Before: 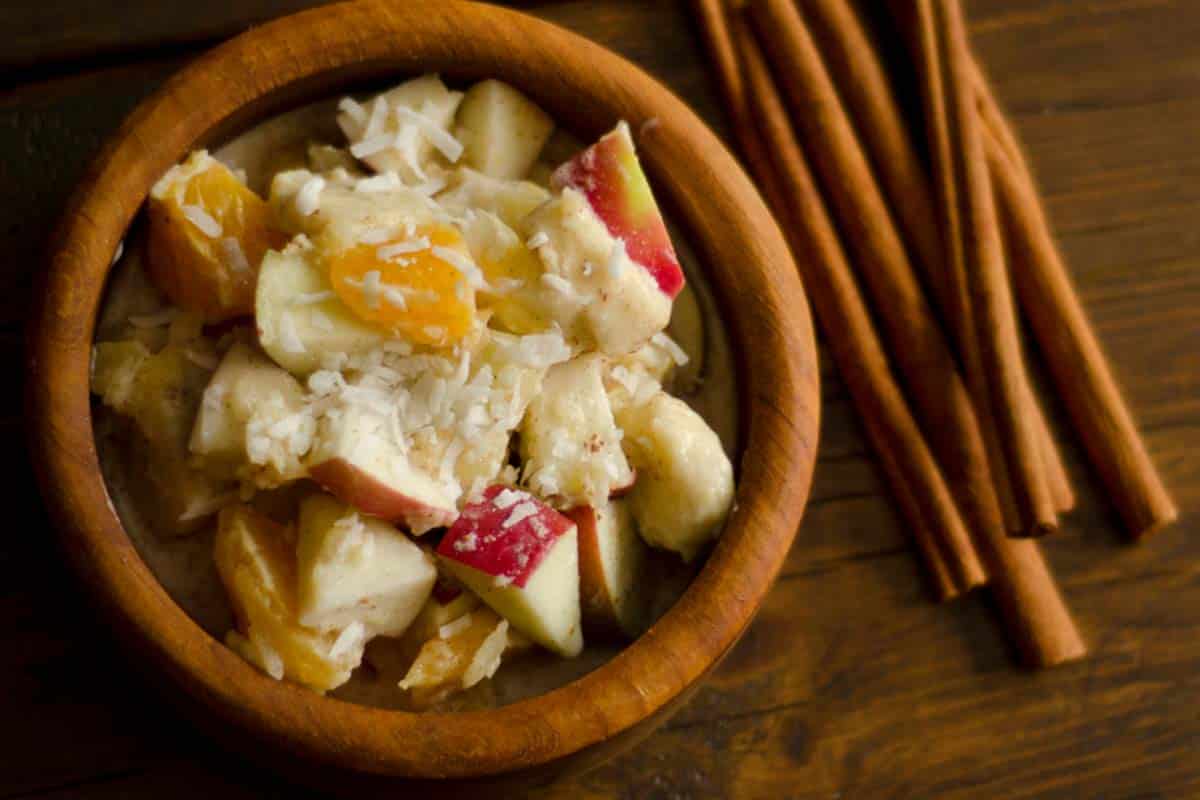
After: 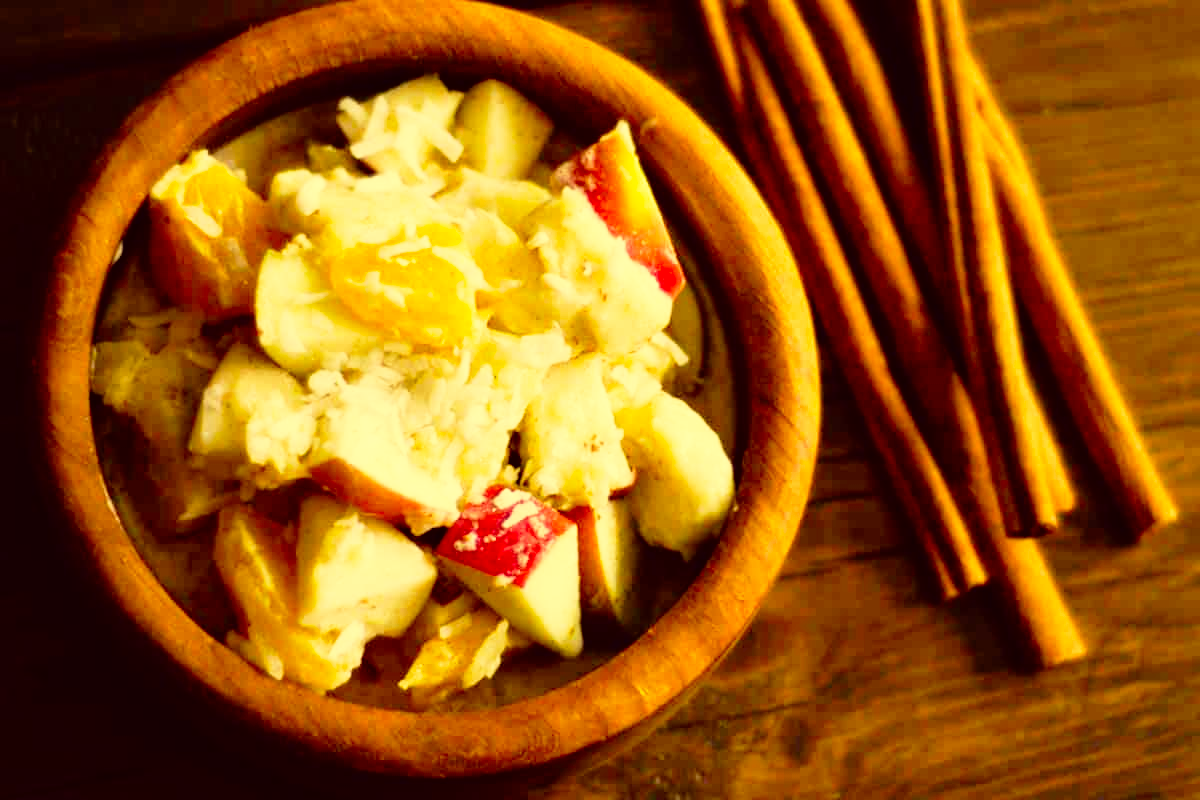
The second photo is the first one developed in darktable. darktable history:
color correction: highlights a* -0.482, highlights b* 40, shadows a* 9.8, shadows b* -0.161
base curve: curves: ch0 [(0, 0) (0.012, 0.01) (0.073, 0.168) (0.31, 0.711) (0.645, 0.957) (1, 1)], preserve colors none
